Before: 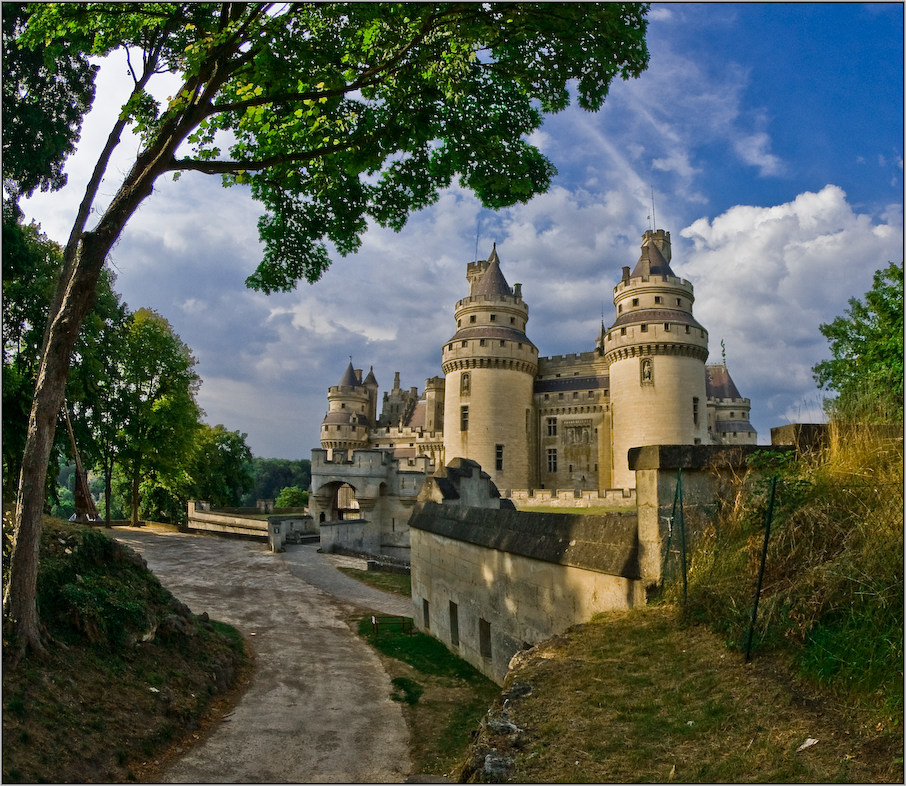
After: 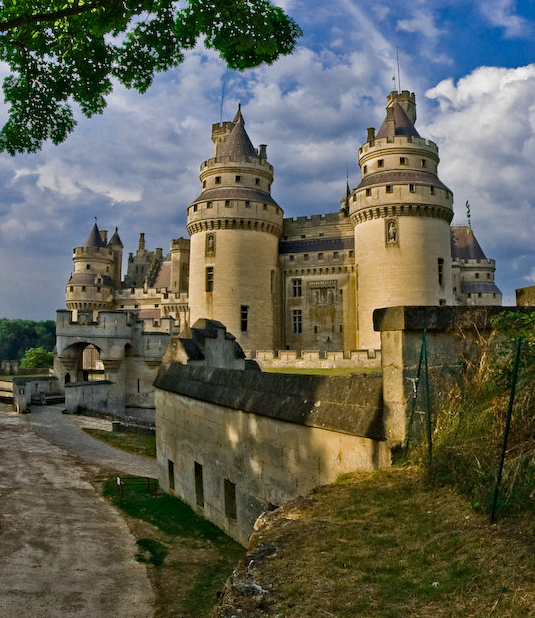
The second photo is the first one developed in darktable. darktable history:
haze removal: strength 0.28, distance 0.25, compatibility mode true, adaptive false
crop and rotate: left 28.188%, top 17.706%, right 12.733%, bottom 3.637%
